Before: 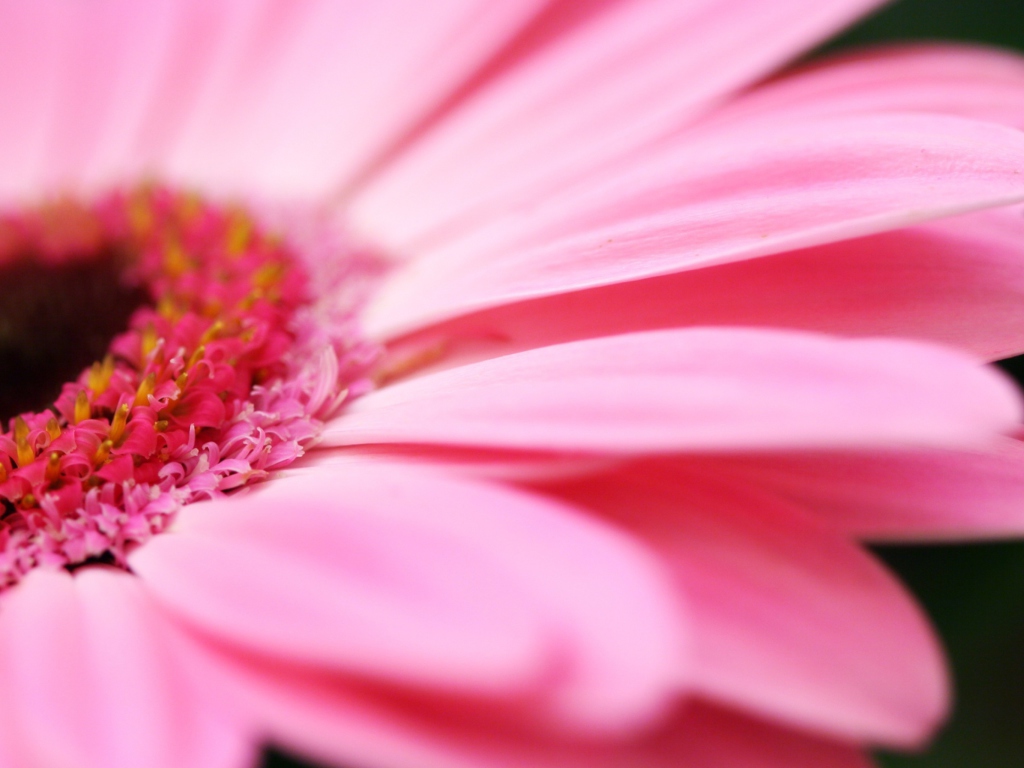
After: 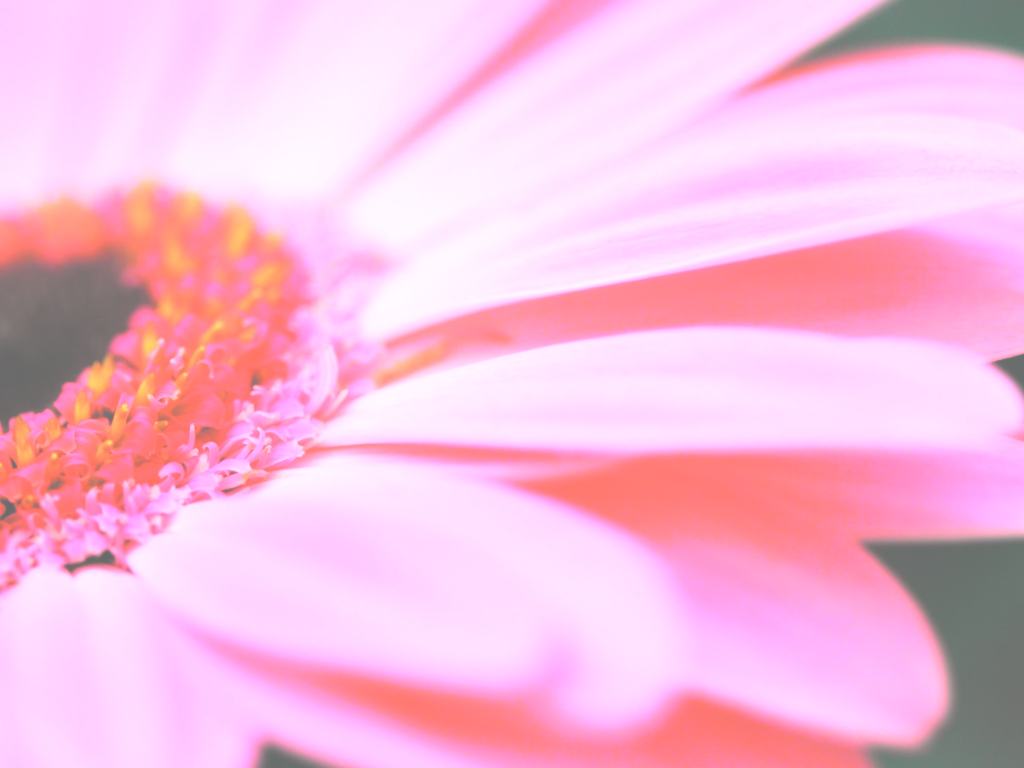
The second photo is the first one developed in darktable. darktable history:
exposure: black level correction -0.041, exposure 0.064 EV, compensate highlight preservation false
tone curve: curves: ch0 [(0, 0.022) (0.114, 0.088) (0.282, 0.316) (0.446, 0.511) (0.613, 0.693) (0.786, 0.843) (0.999, 0.949)]; ch1 [(0, 0) (0.395, 0.343) (0.463, 0.427) (0.486, 0.474) (0.503, 0.5) (0.535, 0.522) (0.555, 0.546) (0.594, 0.614) (0.755, 0.793) (1, 1)]; ch2 [(0, 0) (0.369, 0.388) (0.449, 0.431) (0.501, 0.5) (0.528, 0.517) (0.561, 0.598) (0.697, 0.721) (1, 1)], color space Lab, independent channels, preserve colors none
global tonemap: drago (0.7, 100)
white balance: red 0.984, blue 1.059
